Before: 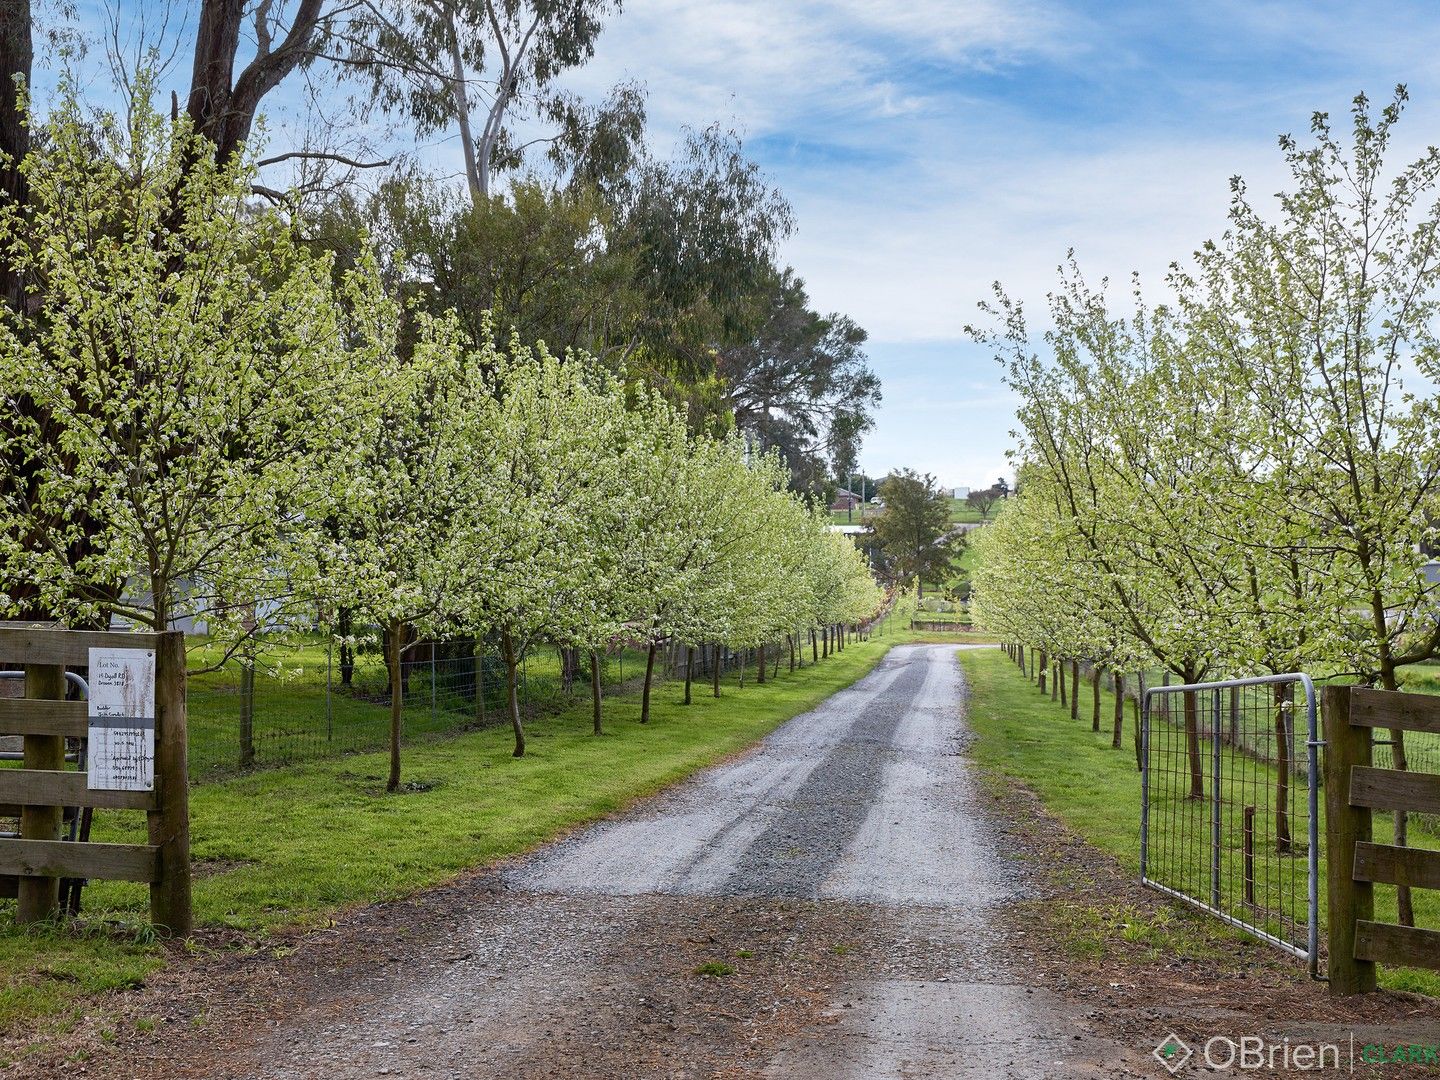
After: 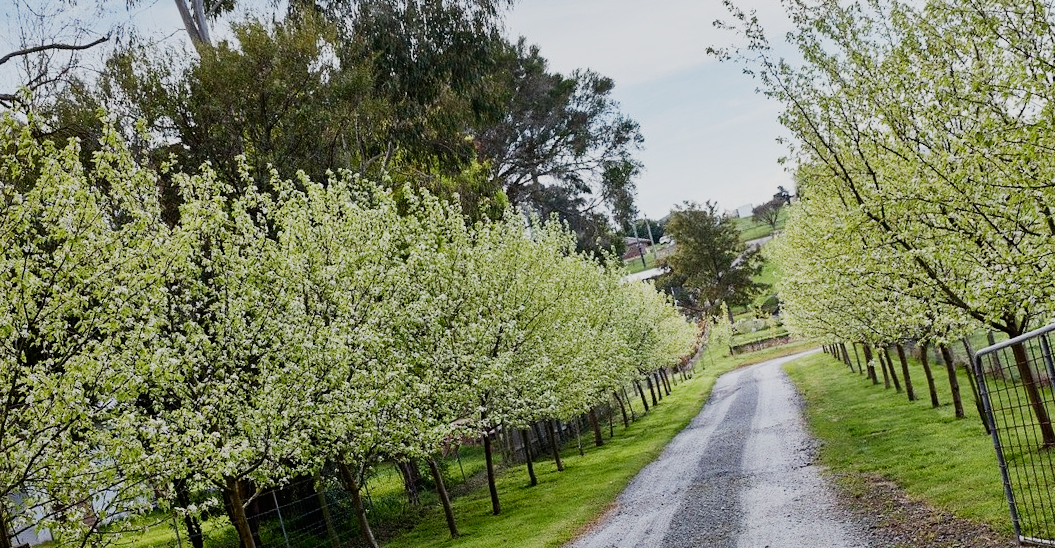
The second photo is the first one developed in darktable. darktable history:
sigmoid: contrast 1.6, skew -0.2, preserve hue 0%, red attenuation 0.1, red rotation 0.035, green attenuation 0.1, green rotation -0.017, blue attenuation 0.15, blue rotation -0.052, base primaries Rec2020
crop and rotate: left 10.77%, top 5.1%, right 10.41%, bottom 16.76%
white balance: emerald 1
rotate and perspective: rotation -14.8°, crop left 0.1, crop right 0.903, crop top 0.25, crop bottom 0.748
